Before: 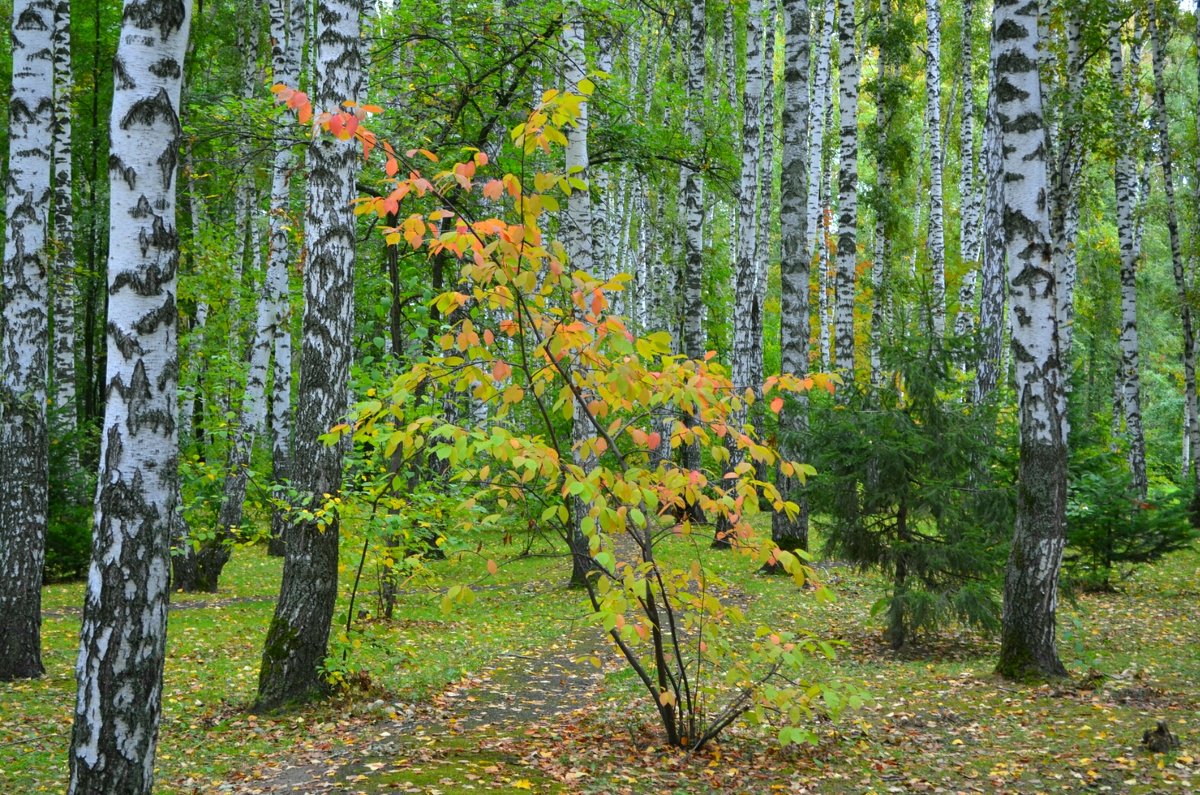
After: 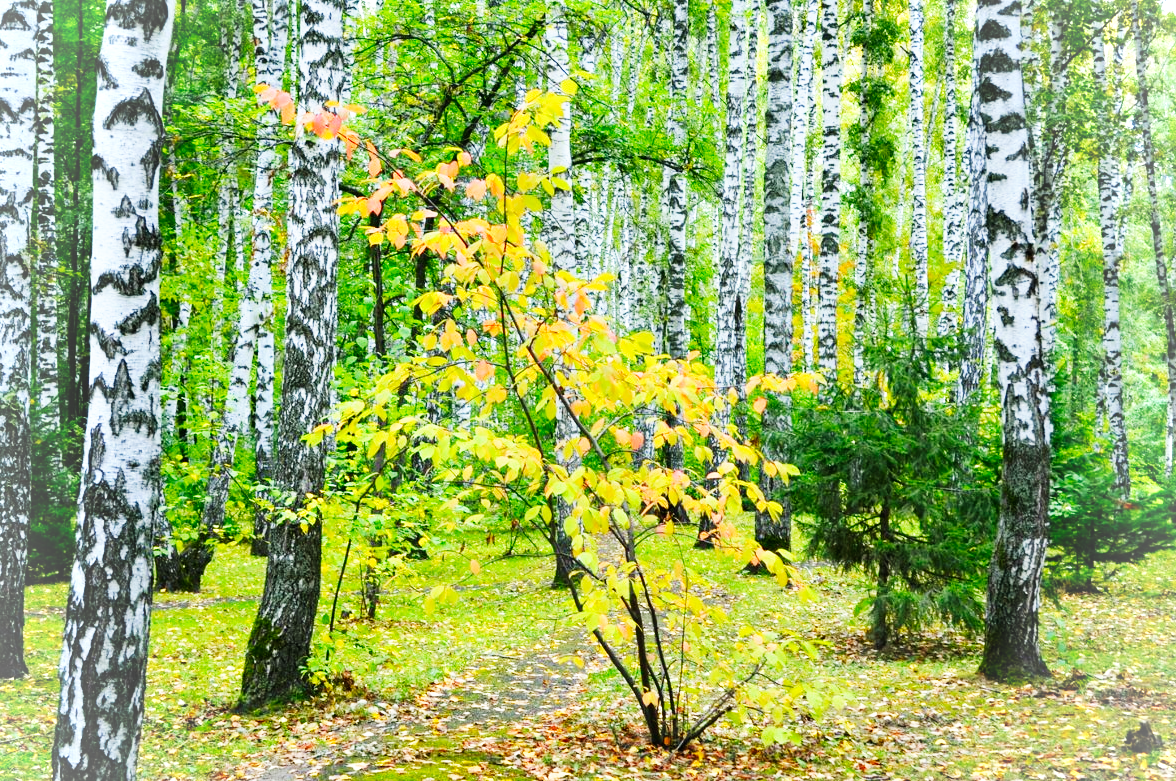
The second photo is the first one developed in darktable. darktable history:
crop and rotate: left 1.447%, right 0.506%, bottom 1.642%
base curve: curves: ch0 [(0, 0) (0.007, 0.004) (0.027, 0.03) (0.046, 0.07) (0.207, 0.54) (0.442, 0.872) (0.673, 0.972) (1, 1)], preserve colors none
vignetting: fall-off radius 64.12%, brightness 0.304, saturation 0
